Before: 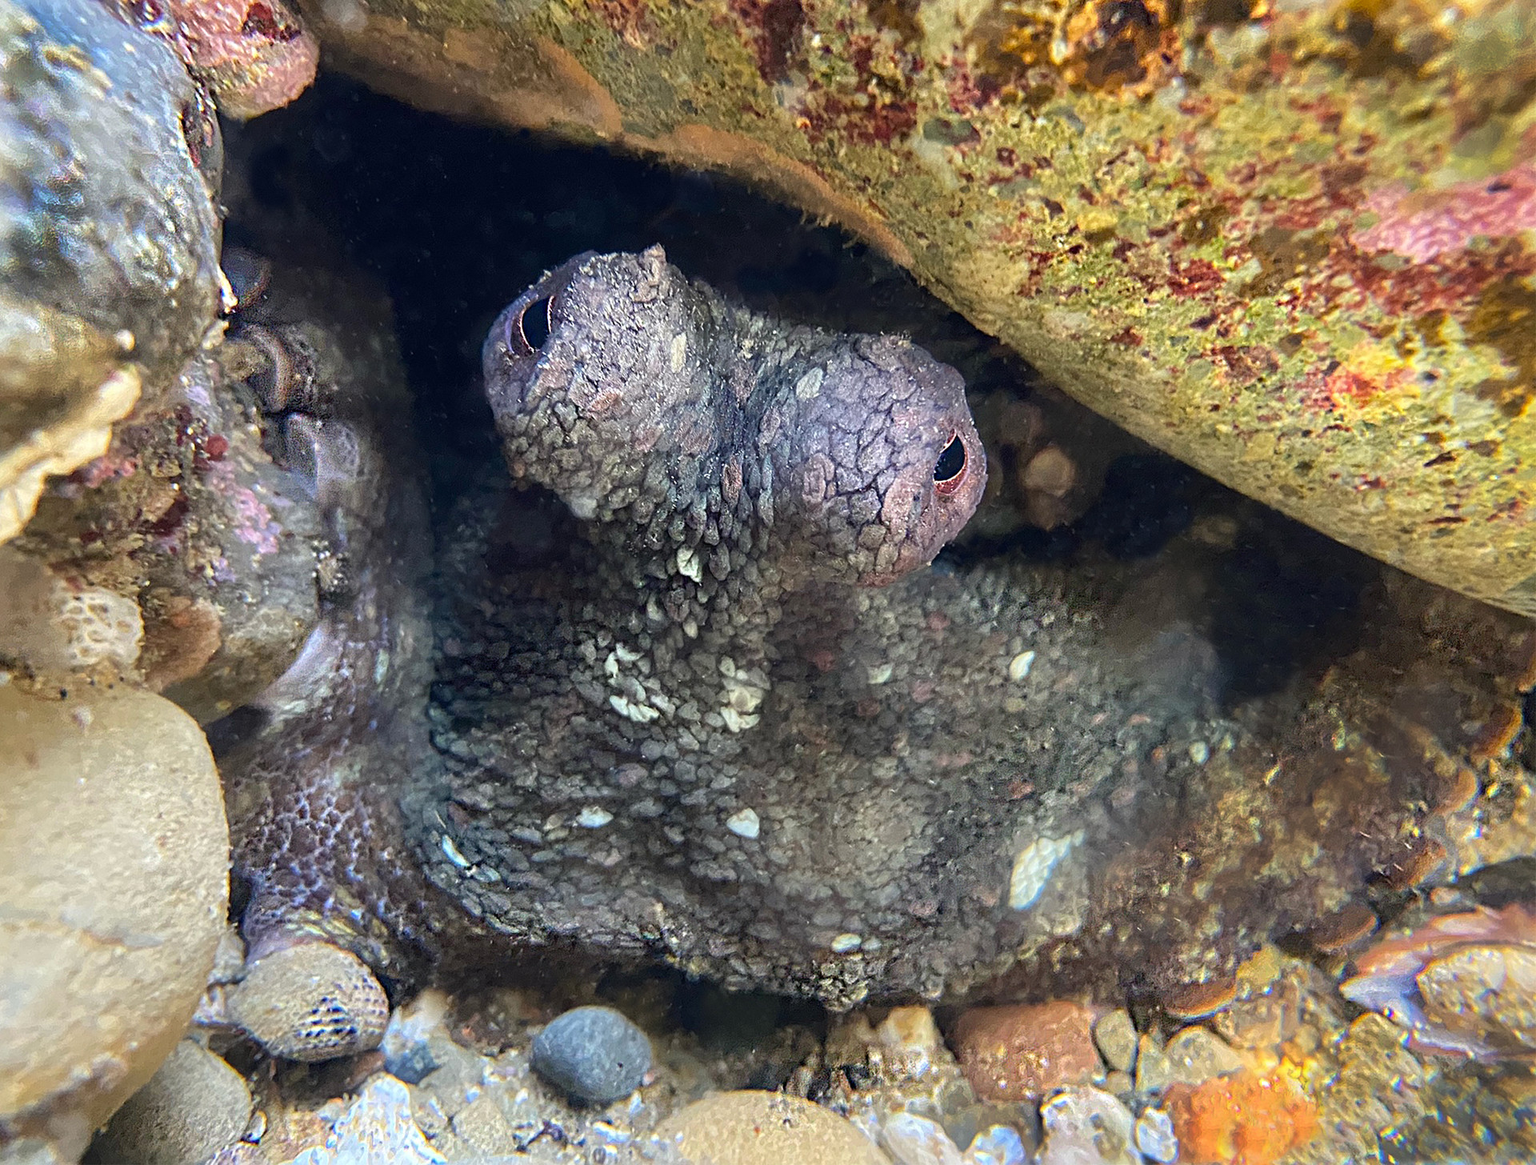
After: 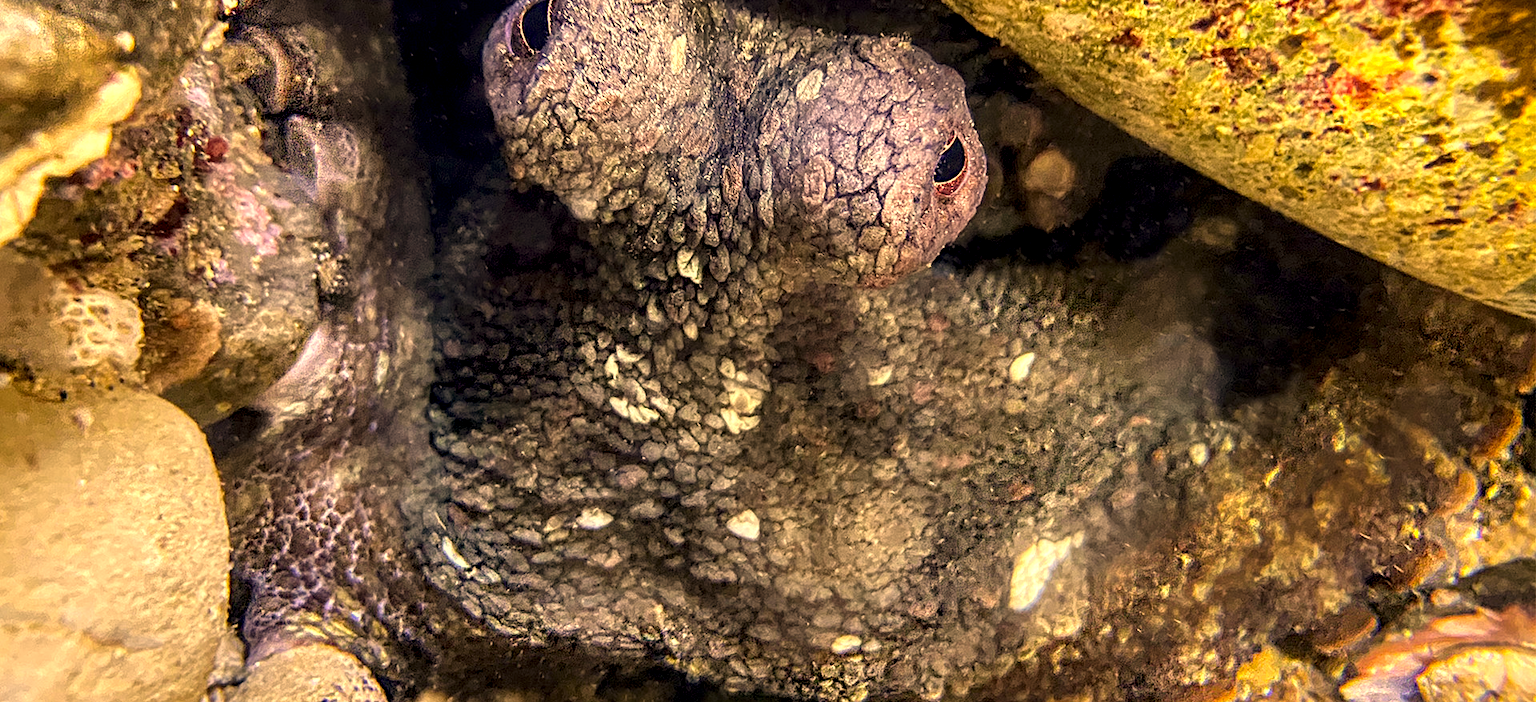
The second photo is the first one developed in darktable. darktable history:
crop and rotate: top 25.649%, bottom 14.004%
local contrast: highlights 60%, shadows 64%, detail 160%
color correction: highlights a* 18.48, highlights b* 36.1, shadows a* 1.81, shadows b* 6.4, saturation 1.03
